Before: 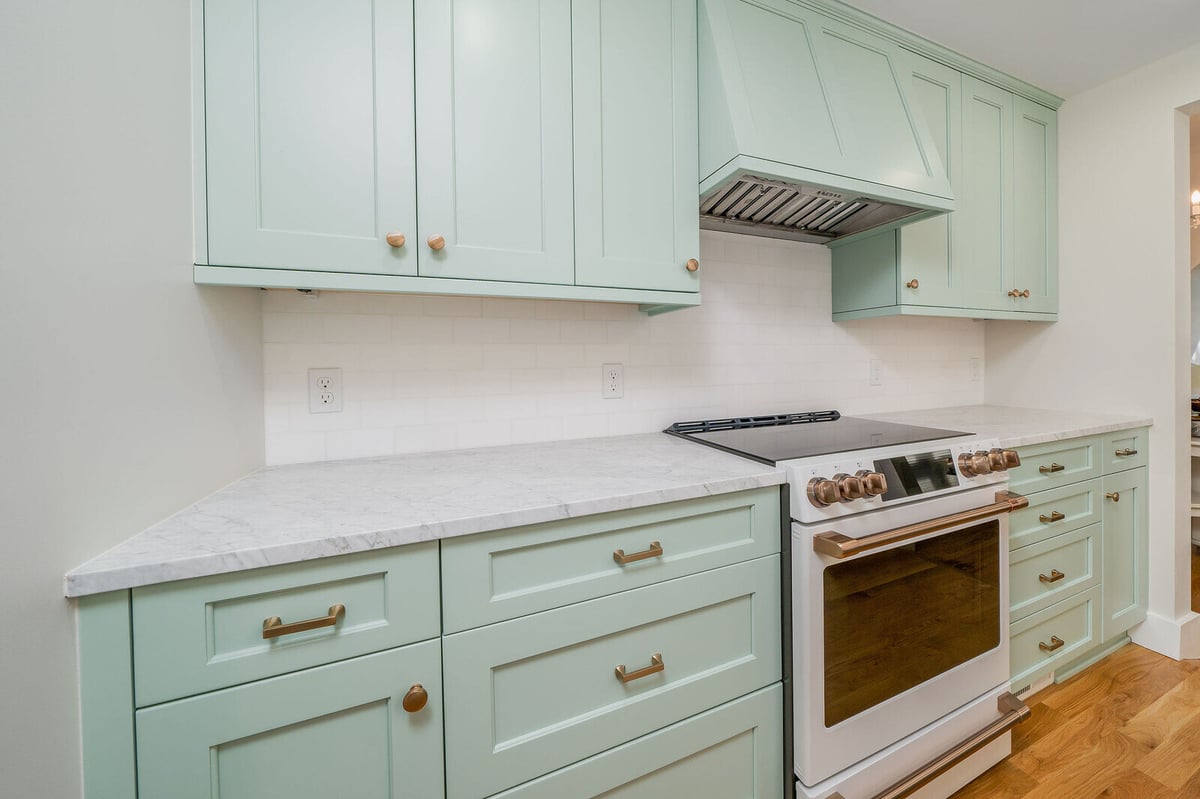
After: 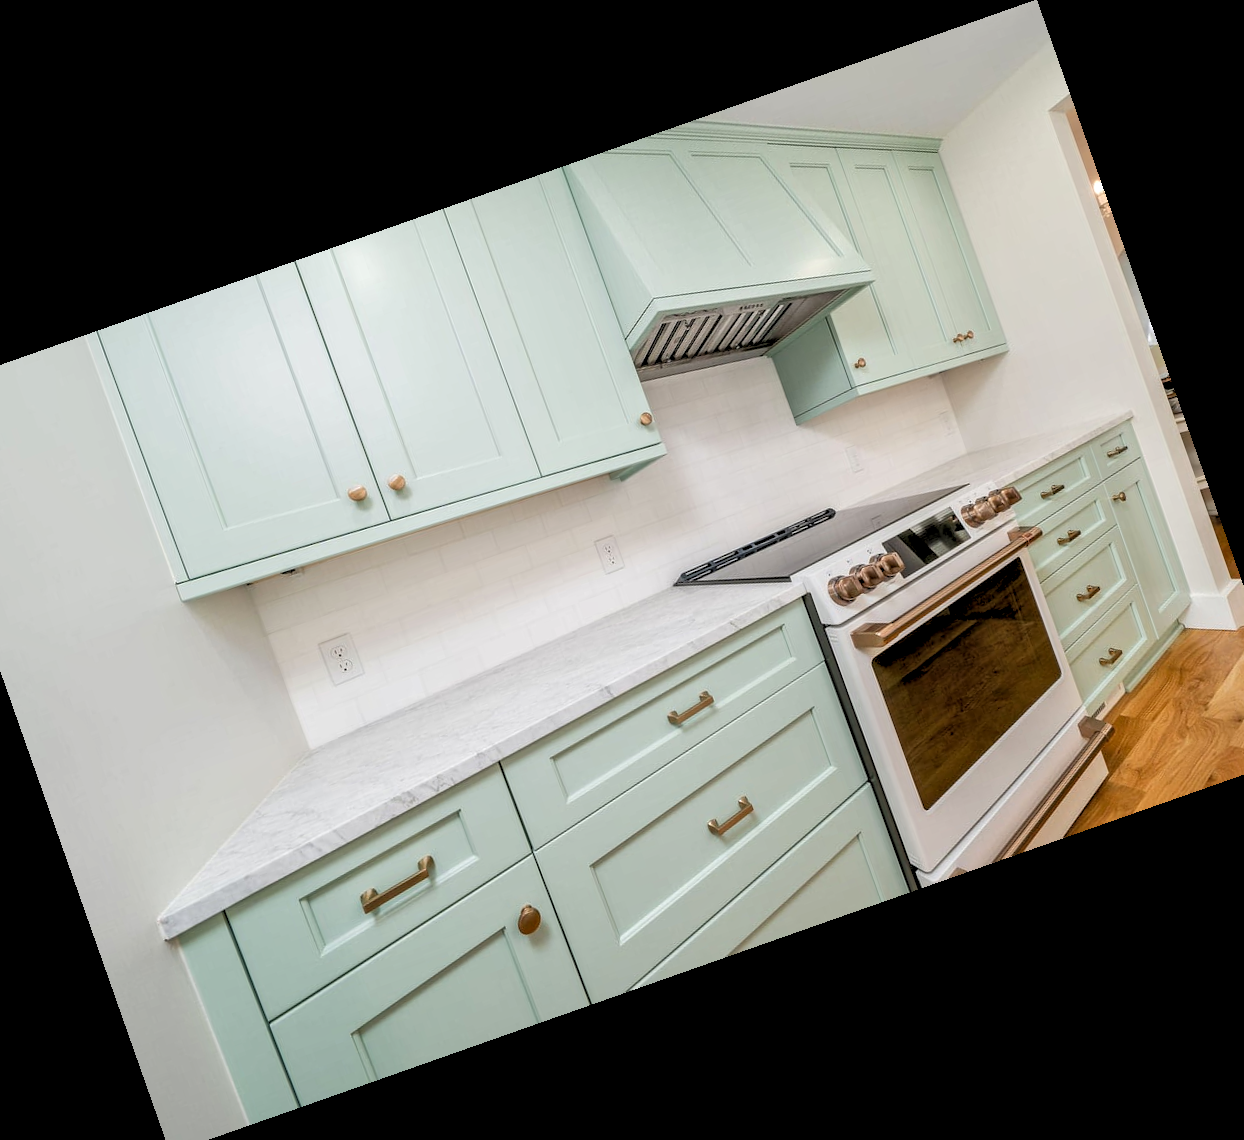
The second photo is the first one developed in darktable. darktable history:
local contrast: mode bilateral grid, contrast 30, coarseness 25, midtone range 0.2
crop and rotate: angle 19.43°, left 6.812%, right 4.125%, bottom 1.087%
rgb levels: levels [[0.013, 0.434, 0.89], [0, 0.5, 1], [0, 0.5, 1]]
